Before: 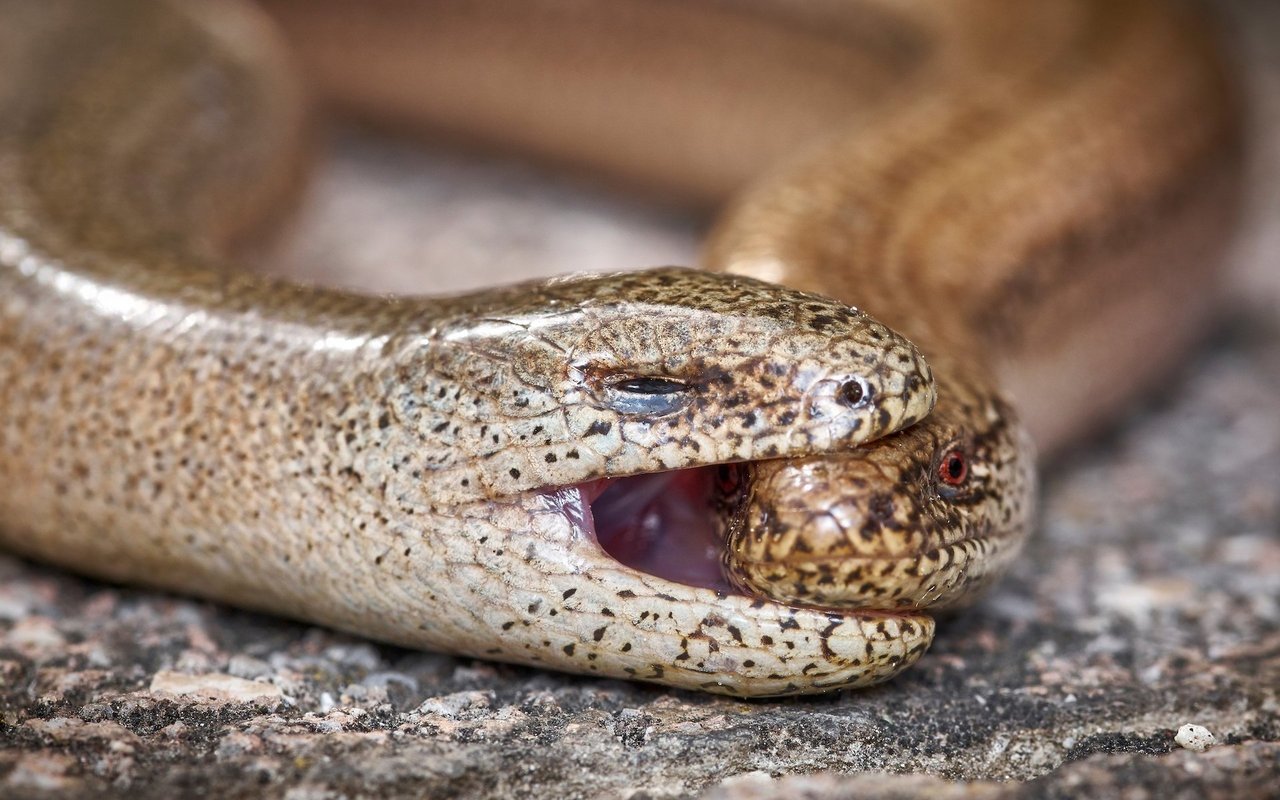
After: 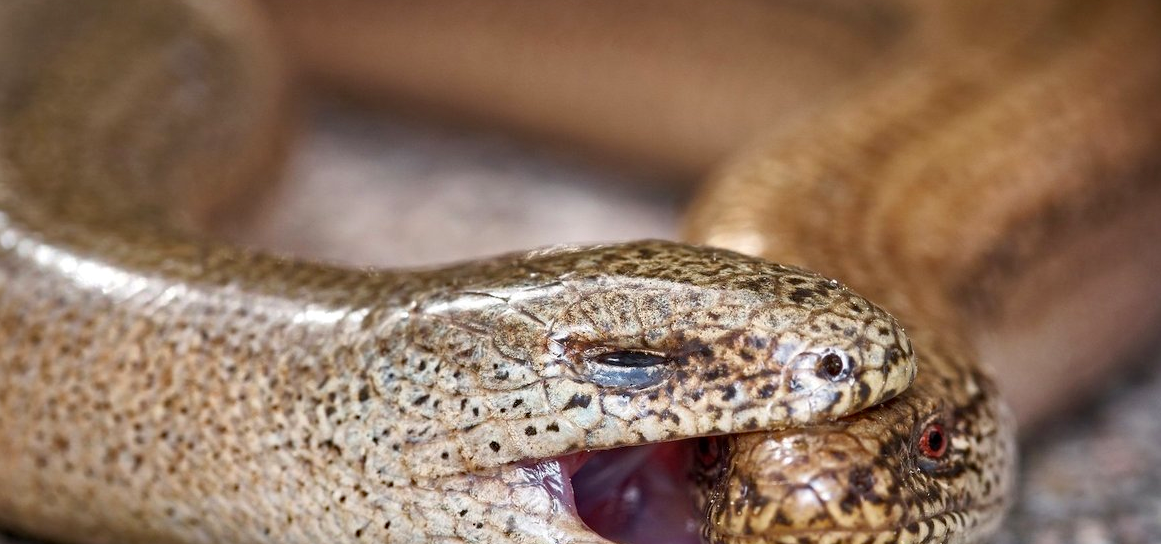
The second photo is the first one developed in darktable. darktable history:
crop: left 1.604%, top 3.432%, right 7.652%, bottom 28.492%
haze removal: compatibility mode true, adaptive false
